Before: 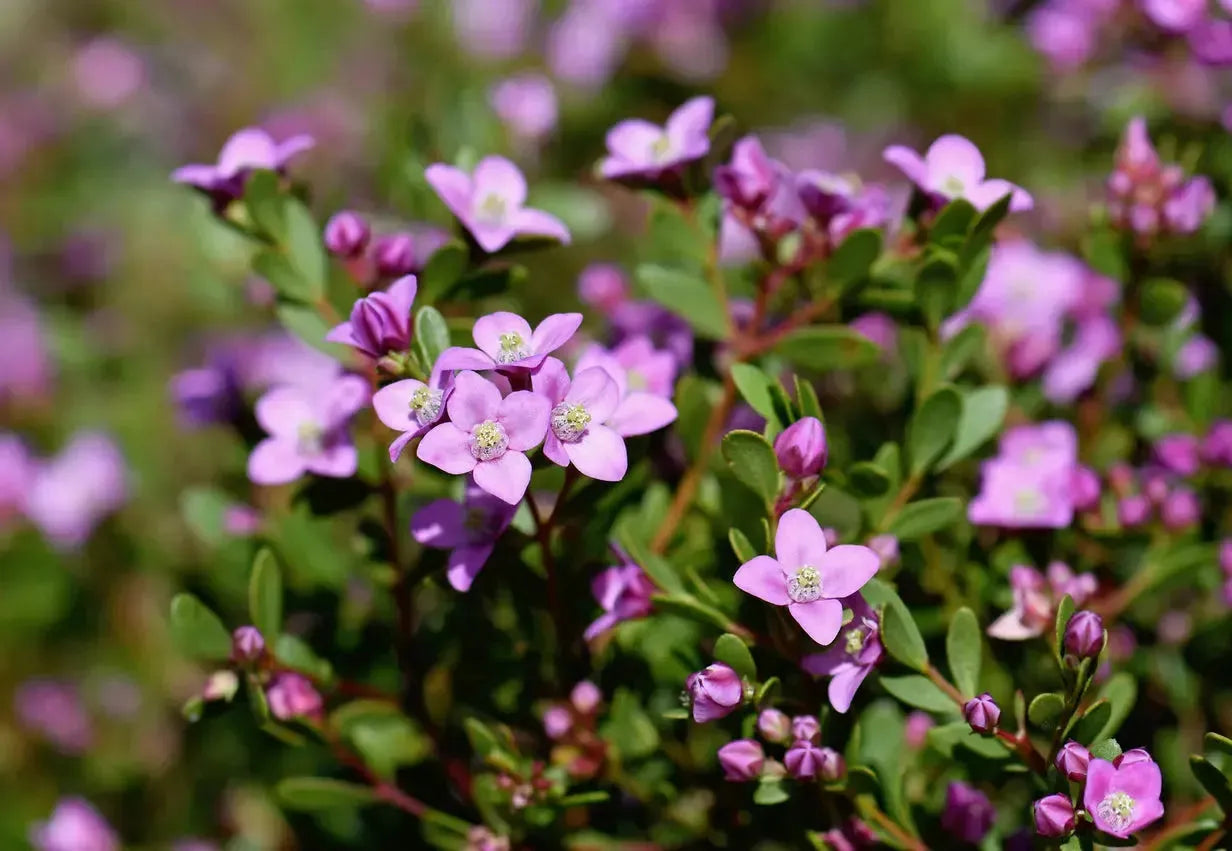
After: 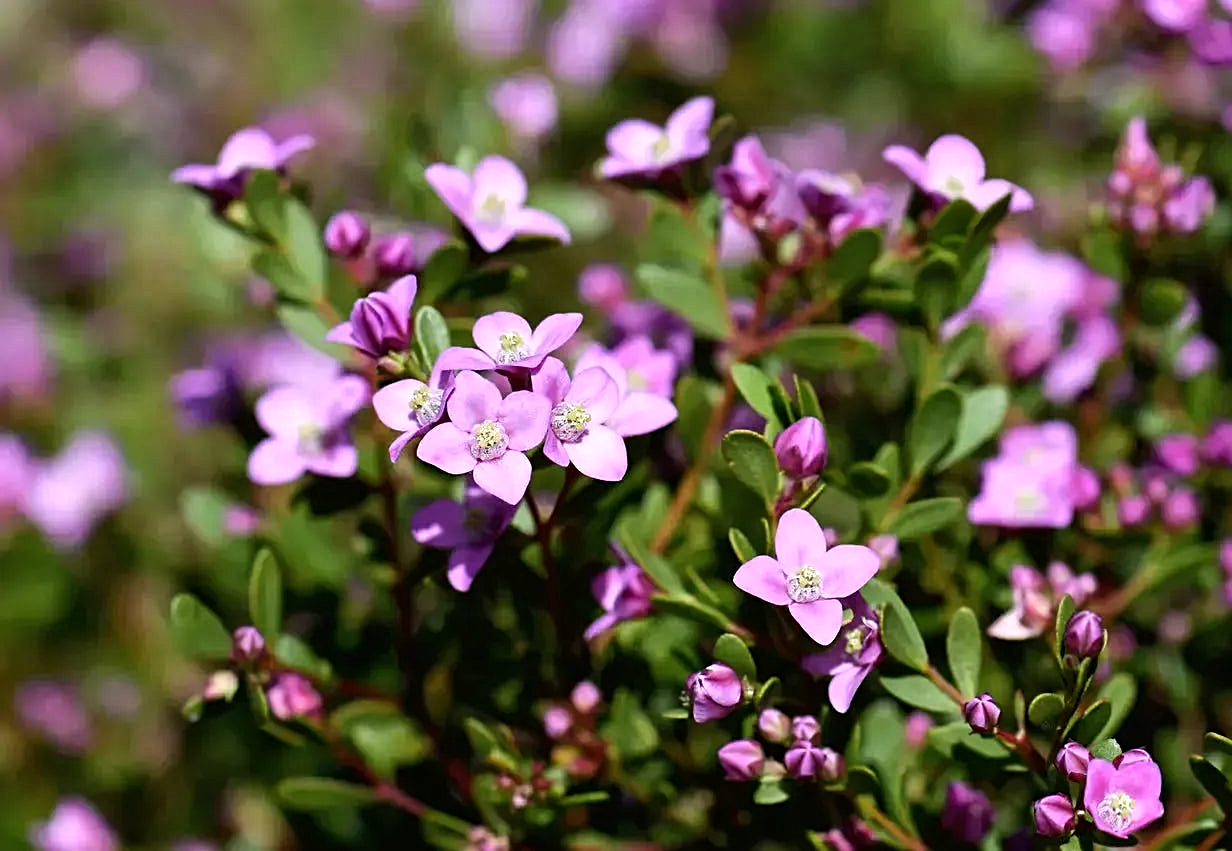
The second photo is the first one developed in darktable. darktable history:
tone equalizer: -8 EV -0.417 EV, -7 EV -0.389 EV, -6 EV -0.333 EV, -5 EV -0.222 EV, -3 EV 0.222 EV, -2 EV 0.333 EV, -1 EV 0.389 EV, +0 EV 0.417 EV, edges refinement/feathering 500, mask exposure compensation -1.57 EV, preserve details no
sharpen: radius 2.167, amount 0.381, threshold 0
